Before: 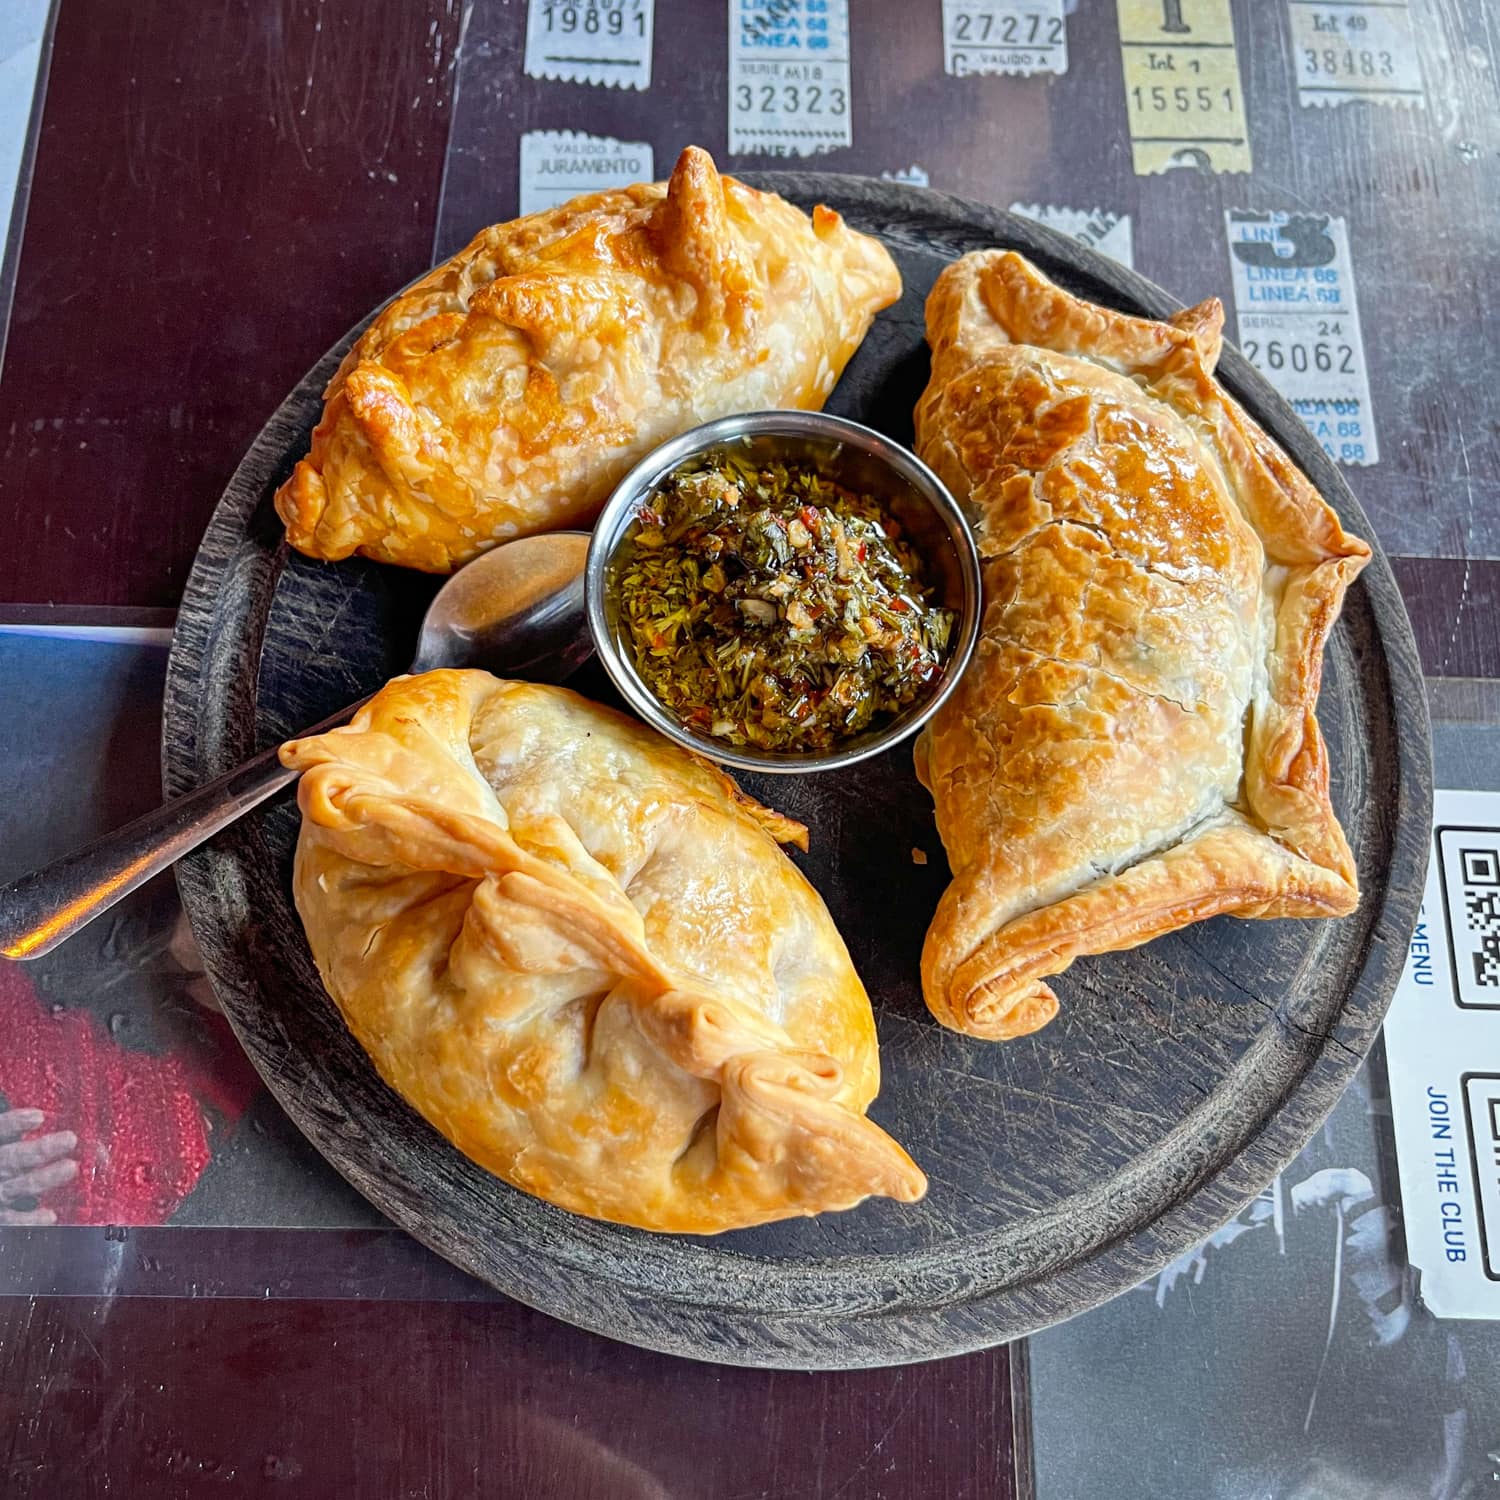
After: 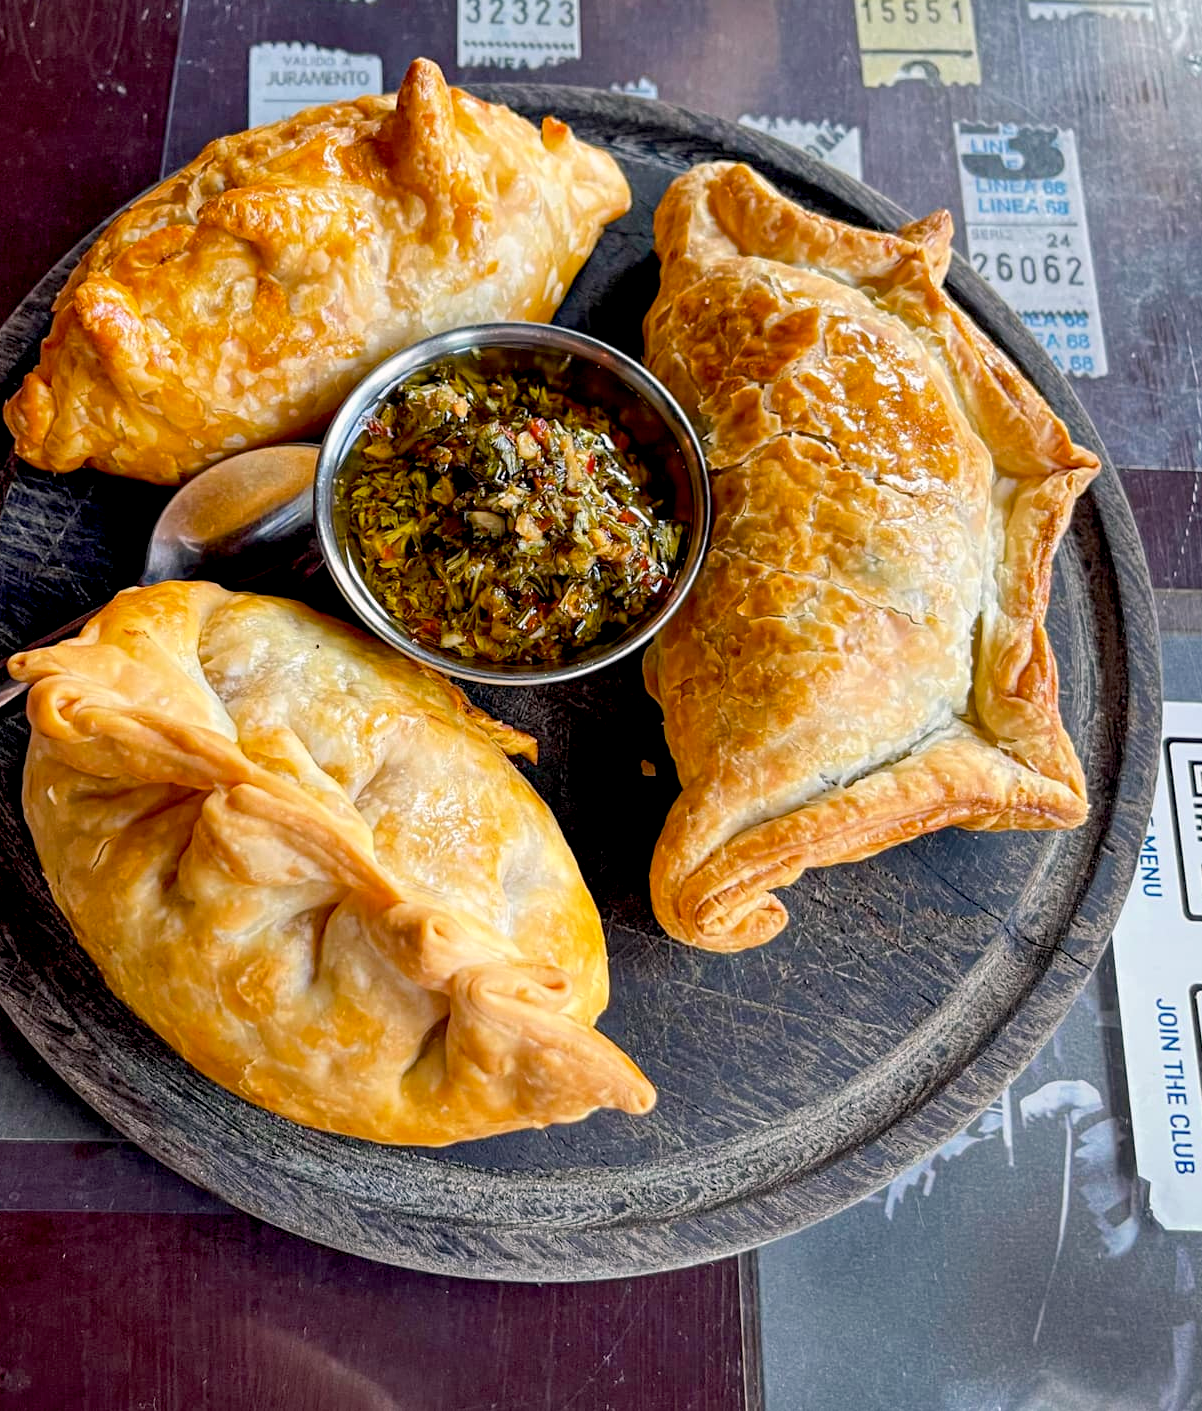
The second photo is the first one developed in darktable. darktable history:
crop and rotate: left 18.098%, top 5.916%, right 1.728%
color balance rgb: highlights gain › chroma 0.974%, highlights gain › hue 30.14°, linear chroma grading › global chroma 9.152%, perceptual saturation grading › global saturation -1.797%, perceptual saturation grading › highlights -6.972%, perceptual saturation grading › mid-tones 8.27%, perceptual saturation grading › shadows 4.499%, global vibrance 14.661%
exposure: black level correction 0.009, compensate highlight preservation false
